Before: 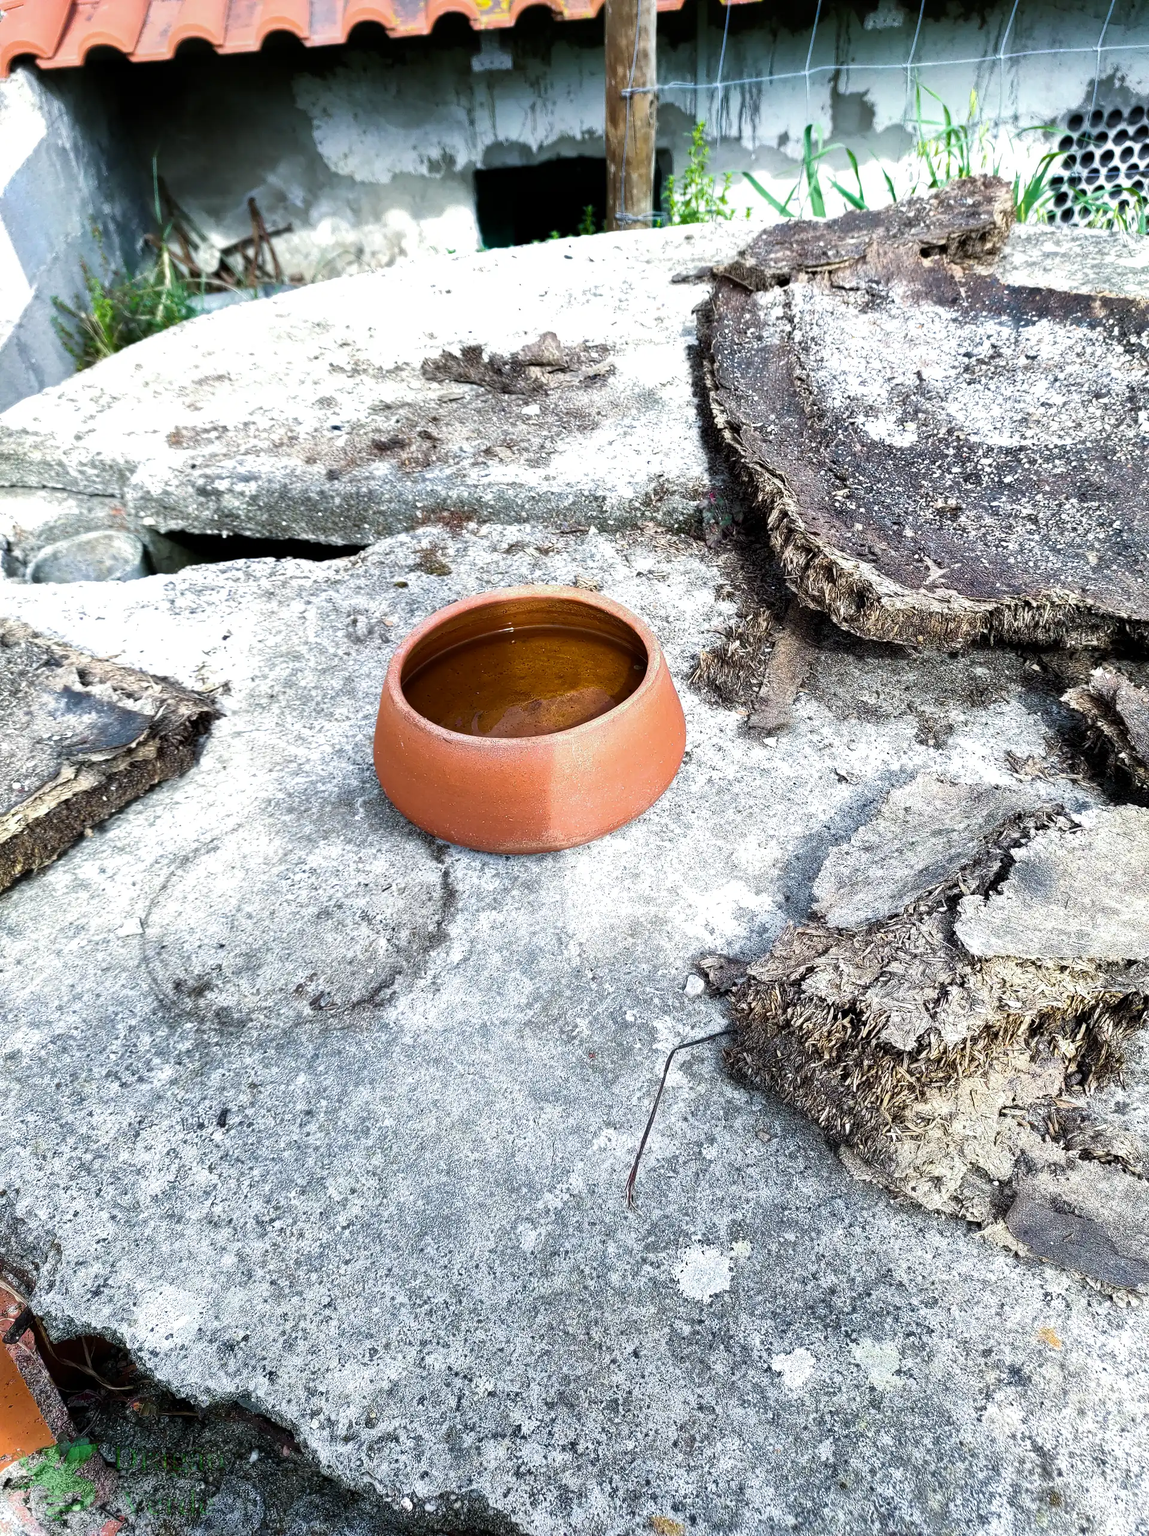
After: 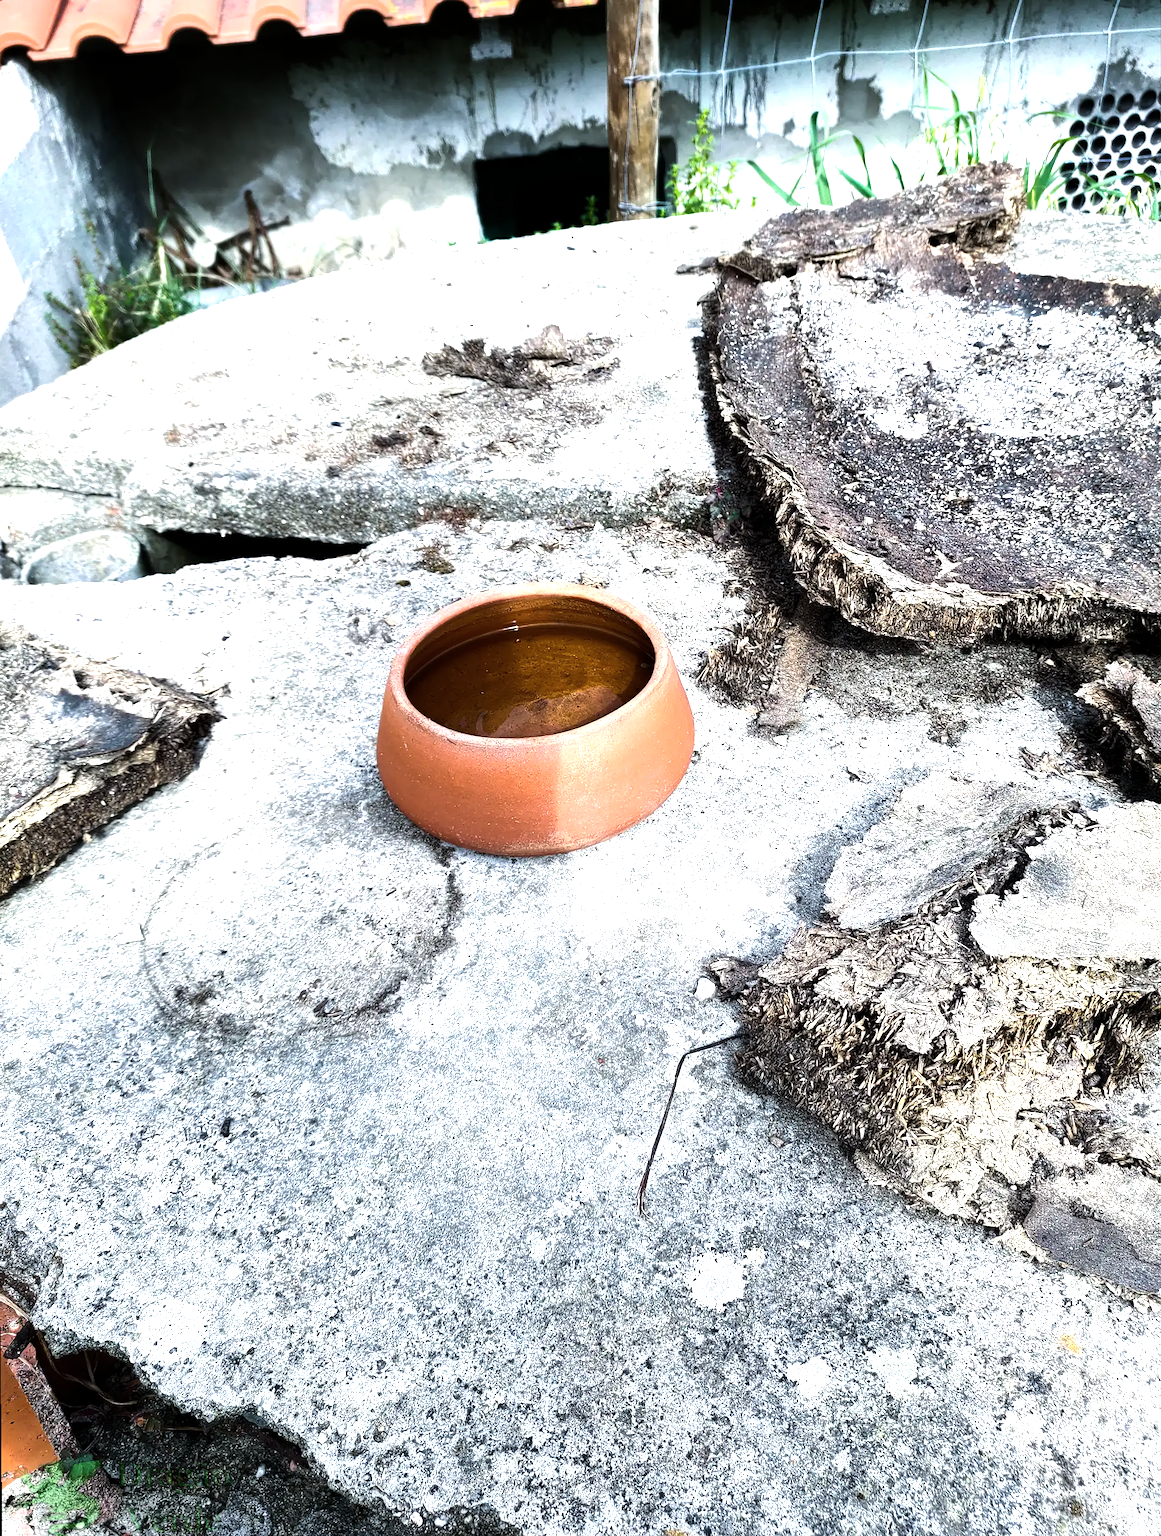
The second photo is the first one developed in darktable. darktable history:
tone equalizer: -8 EV -0.75 EV, -7 EV -0.7 EV, -6 EV -0.6 EV, -5 EV -0.4 EV, -3 EV 0.4 EV, -2 EV 0.6 EV, -1 EV 0.7 EV, +0 EV 0.75 EV, edges refinement/feathering 500, mask exposure compensation -1.57 EV, preserve details no
contrast brightness saturation: saturation -0.05
rotate and perspective: rotation -0.45°, automatic cropping original format, crop left 0.008, crop right 0.992, crop top 0.012, crop bottom 0.988
